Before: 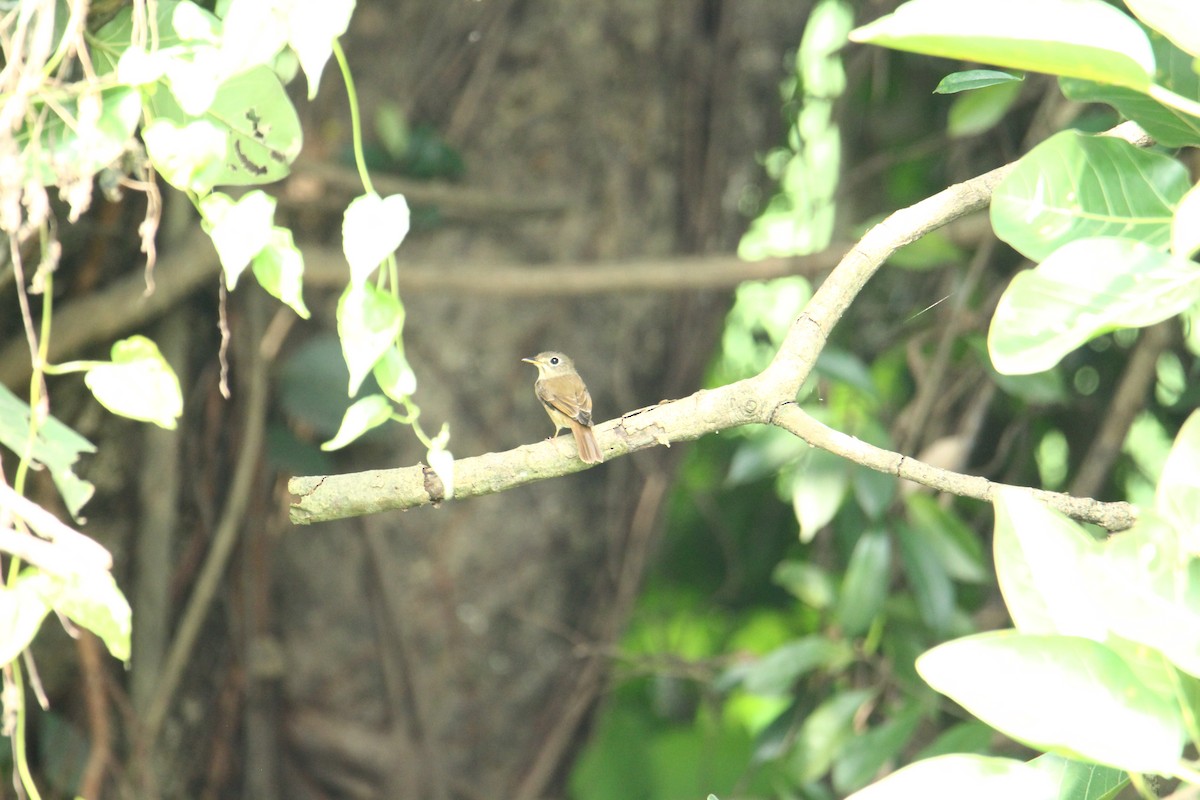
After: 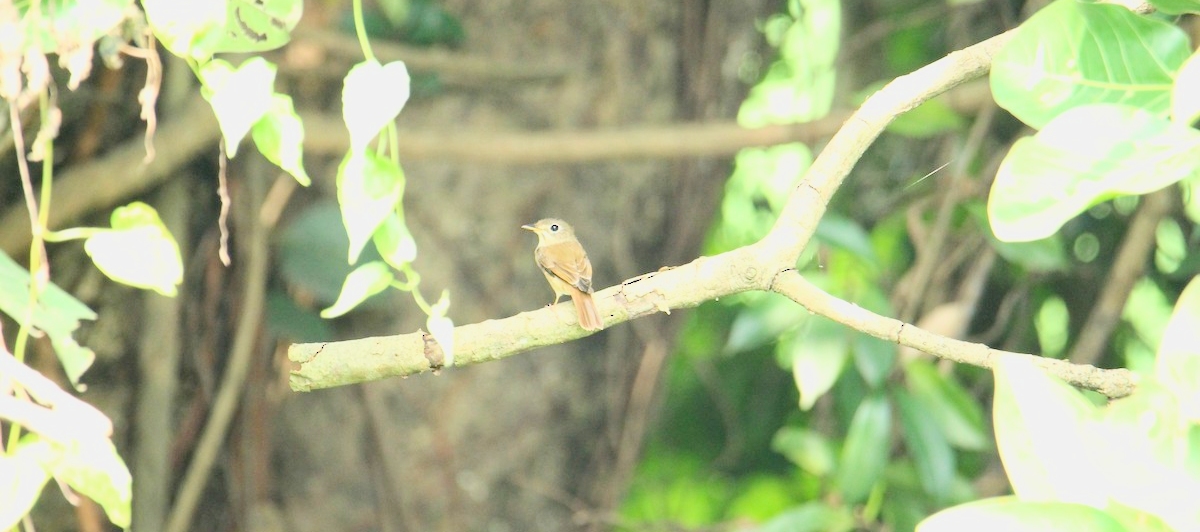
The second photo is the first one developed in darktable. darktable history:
exposure: black level correction 0, exposure 1 EV, compensate exposure bias true, compensate highlight preservation false
white balance: emerald 1
haze removal: compatibility mode true, adaptive false
filmic rgb: black relative exposure -7.65 EV, white relative exposure 4.56 EV, hardness 3.61, color science v6 (2022)
crop: top 16.727%, bottom 16.727%
